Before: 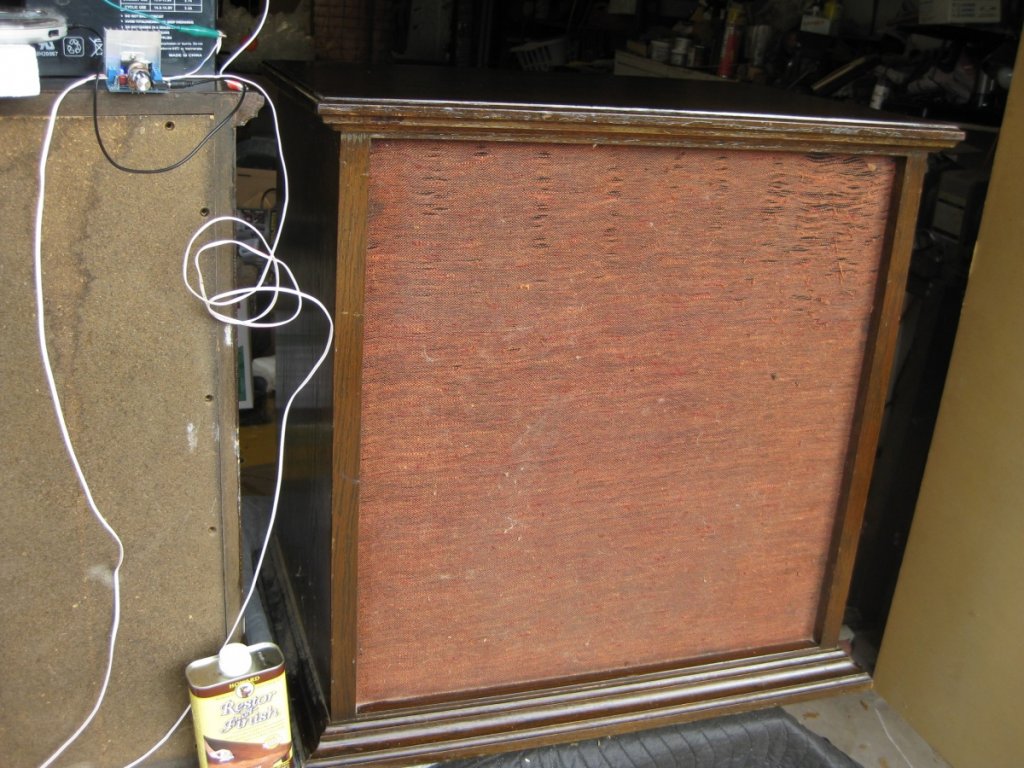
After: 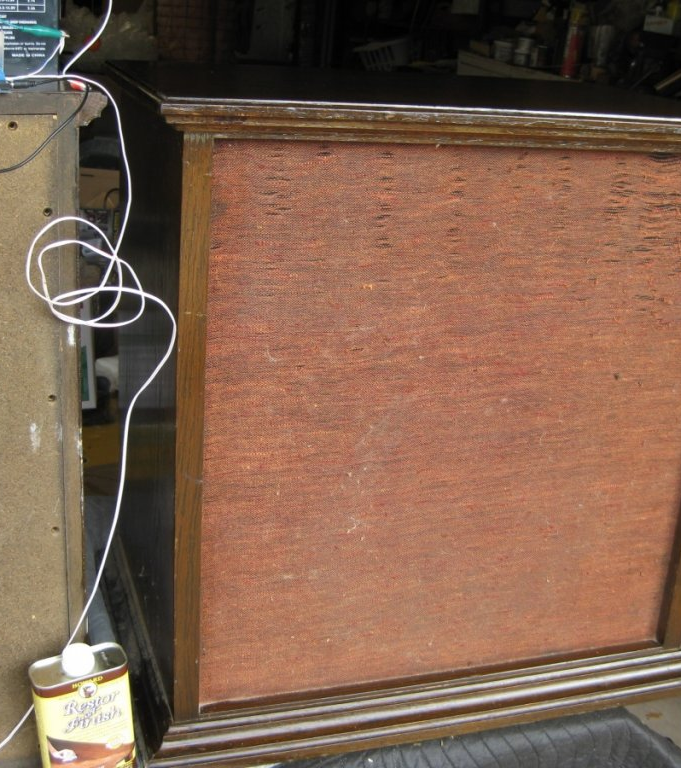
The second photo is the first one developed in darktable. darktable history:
crop and rotate: left 15.419%, right 18.038%
